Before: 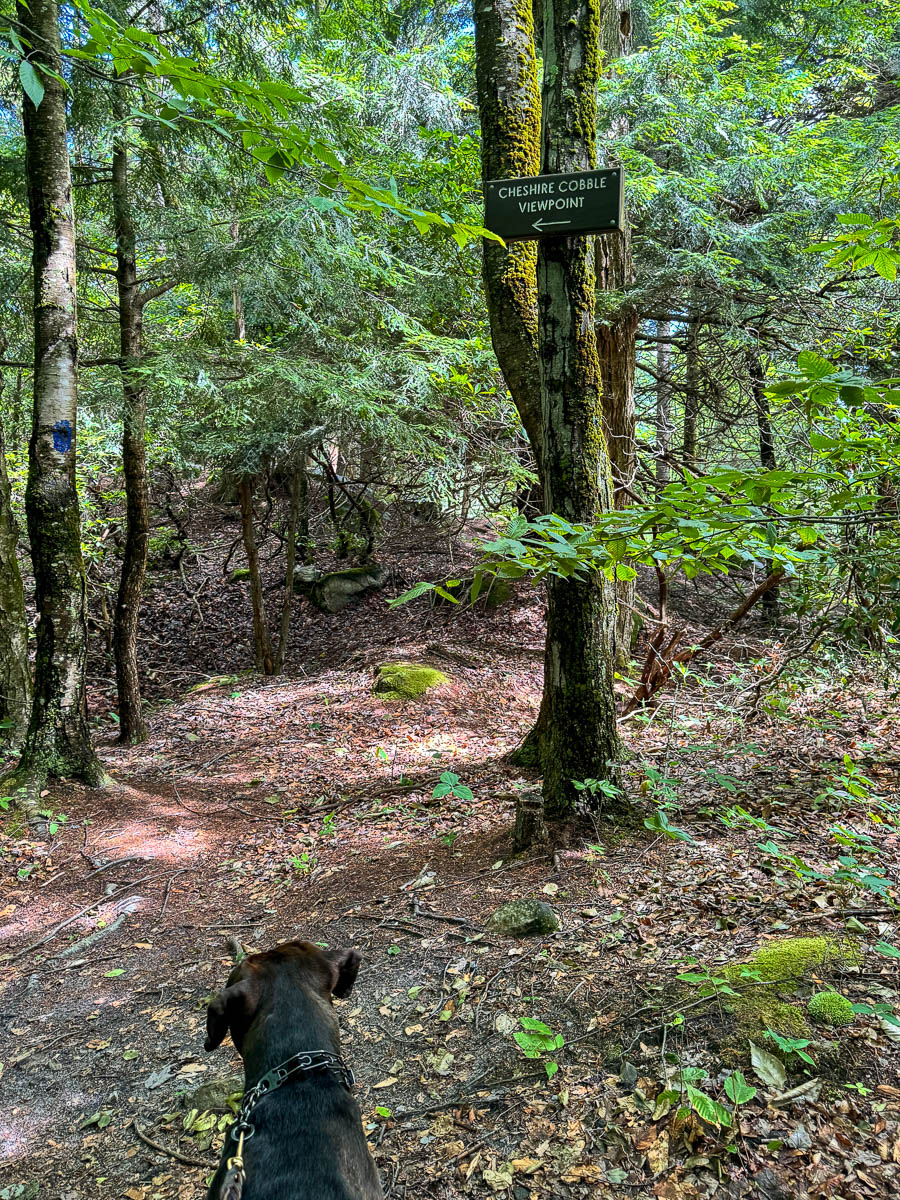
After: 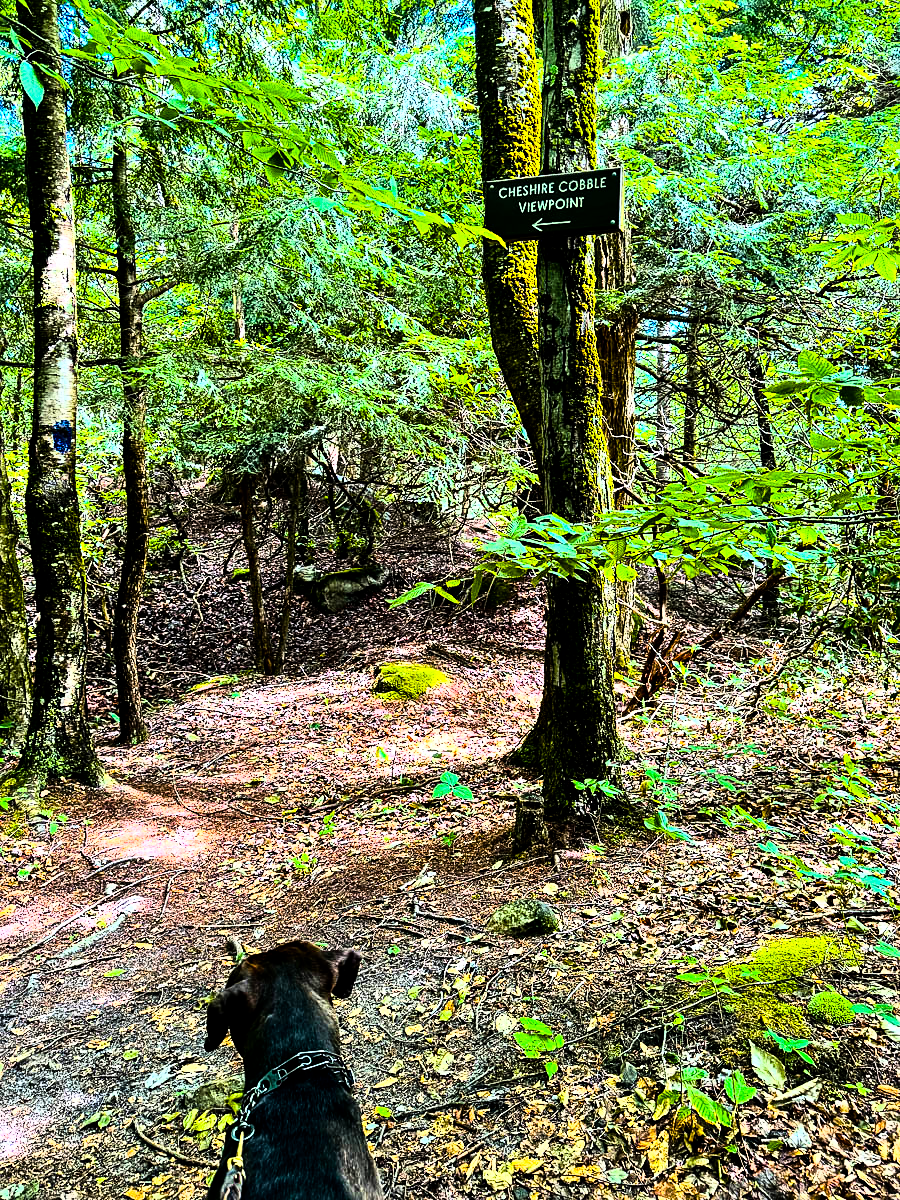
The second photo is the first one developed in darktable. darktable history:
local contrast: mode bilateral grid, contrast 20, coarseness 50, detail 120%, midtone range 0.2
white balance: red 1, blue 1
color balance rgb: linear chroma grading › global chroma 9%, perceptual saturation grading › global saturation 36%, perceptual saturation grading › shadows 35%, perceptual brilliance grading › global brilliance 15%, perceptual brilliance grading › shadows -35%, global vibrance 15%
sharpen: amount 0.2
rgb curve: curves: ch0 [(0, 0) (0.21, 0.15) (0.24, 0.21) (0.5, 0.75) (0.75, 0.96) (0.89, 0.99) (1, 1)]; ch1 [(0, 0.02) (0.21, 0.13) (0.25, 0.2) (0.5, 0.67) (0.75, 0.9) (0.89, 0.97) (1, 1)]; ch2 [(0, 0.02) (0.21, 0.13) (0.25, 0.2) (0.5, 0.67) (0.75, 0.9) (0.89, 0.97) (1, 1)], compensate middle gray true
